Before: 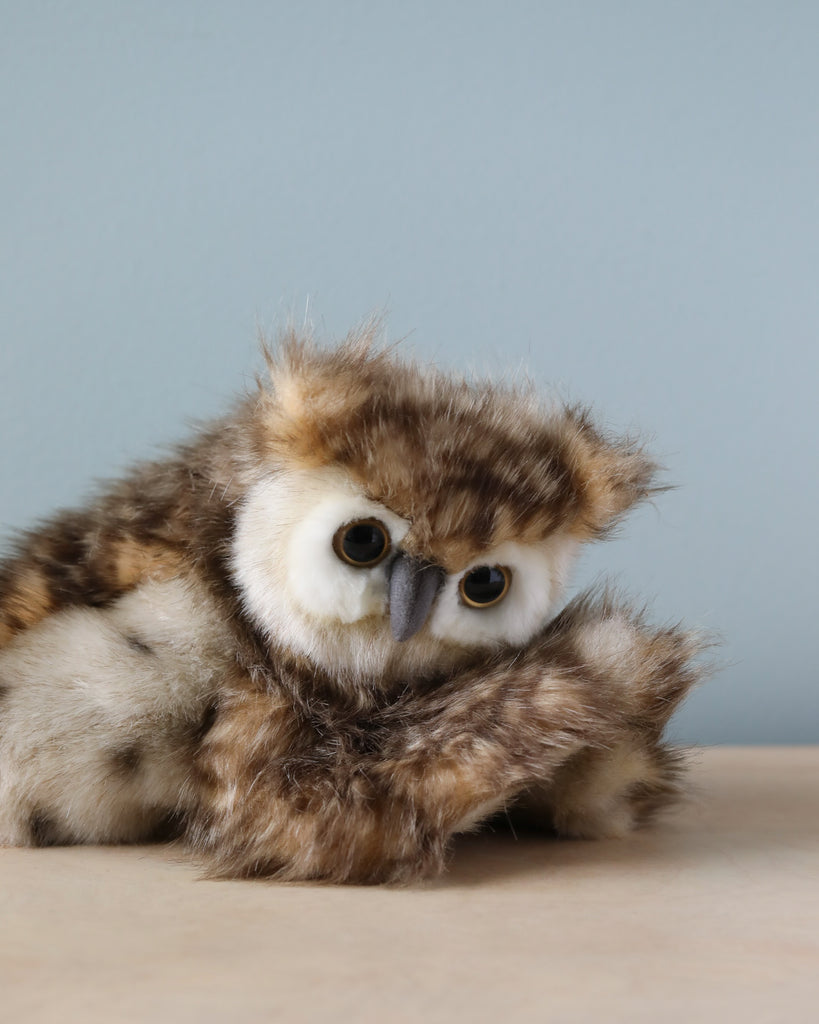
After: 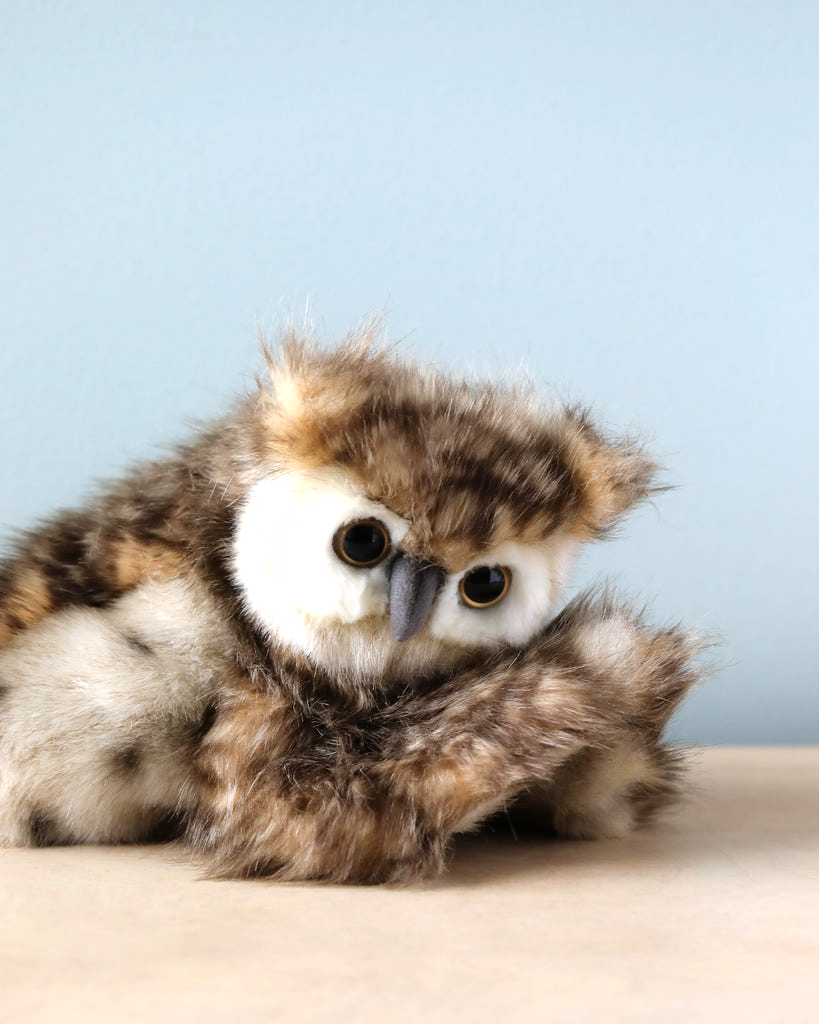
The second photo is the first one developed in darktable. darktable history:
tone equalizer: -8 EV -0.785 EV, -7 EV -0.699 EV, -6 EV -0.584 EV, -5 EV -0.39 EV, -3 EV 0.384 EV, -2 EV 0.6 EV, -1 EV 0.676 EV, +0 EV 0.748 EV
